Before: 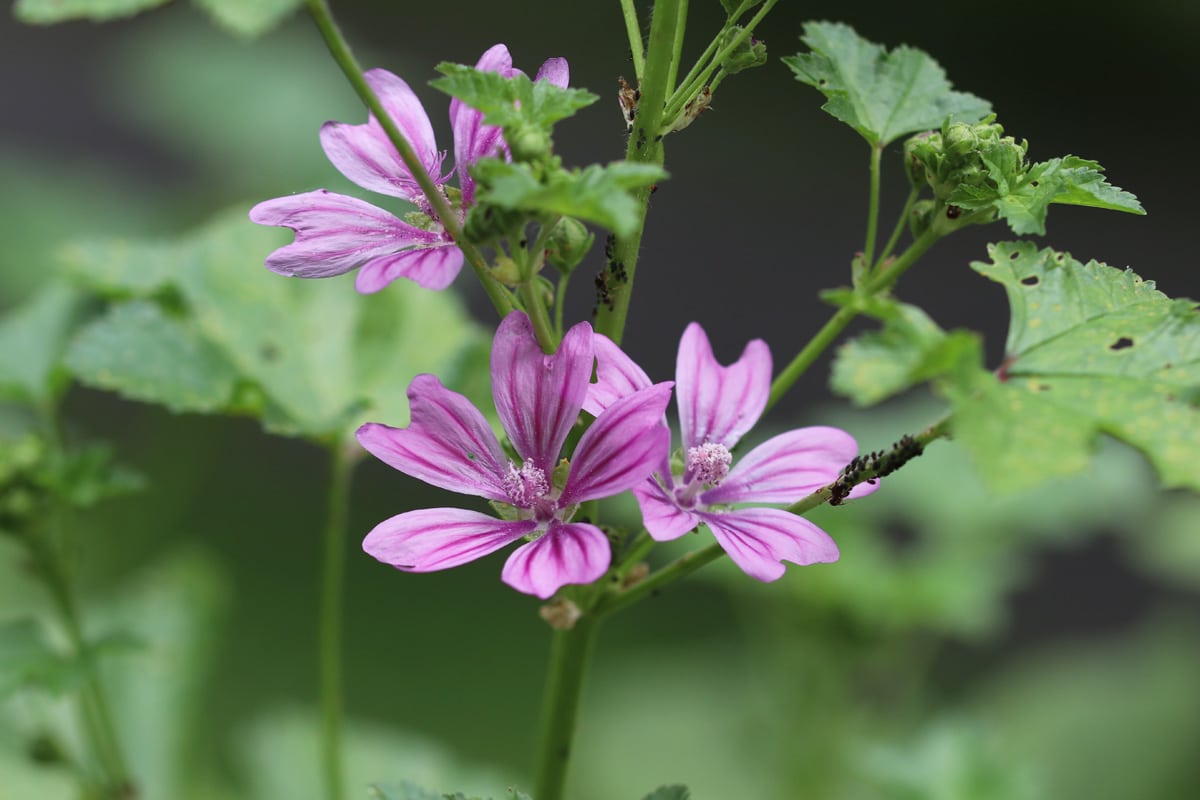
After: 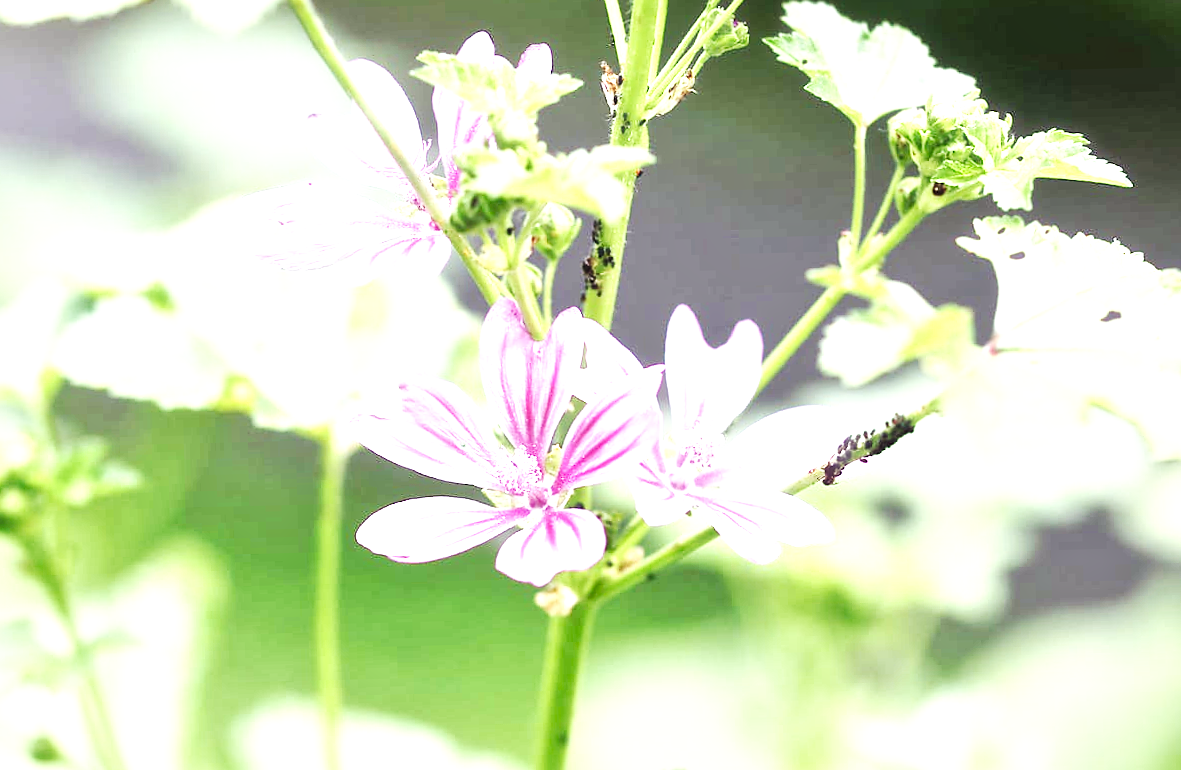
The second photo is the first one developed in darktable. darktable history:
haze removal: strength -0.1, adaptive false
rotate and perspective: rotation -1.42°, crop left 0.016, crop right 0.984, crop top 0.035, crop bottom 0.965
local contrast: mode bilateral grid, contrast 20, coarseness 20, detail 150%, midtone range 0.2
exposure: black level correction 0.001, exposure 1.719 EV, compensate exposure bias true, compensate highlight preservation false
base curve: curves: ch0 [(0, 0) (0.007, 0.004) (0.027, 0.03) (0.046, 0.07) (0.207, 0.54) (0.442, 0.872) (0.673, 0.972) (1, 1)], preserve colors none
levels: levels [0.026, 0.507, 0.987]
sharpen: radius 1
